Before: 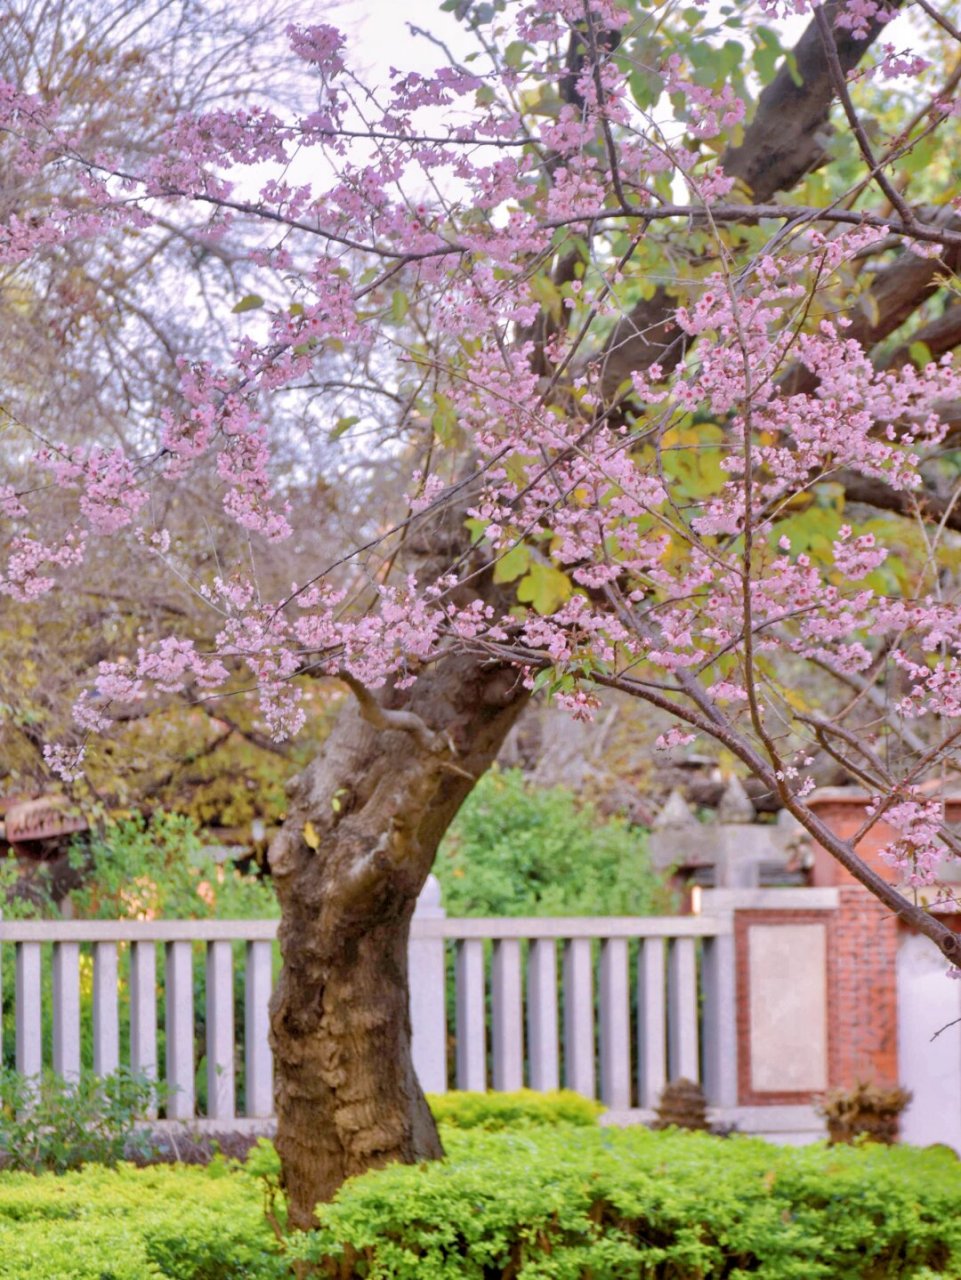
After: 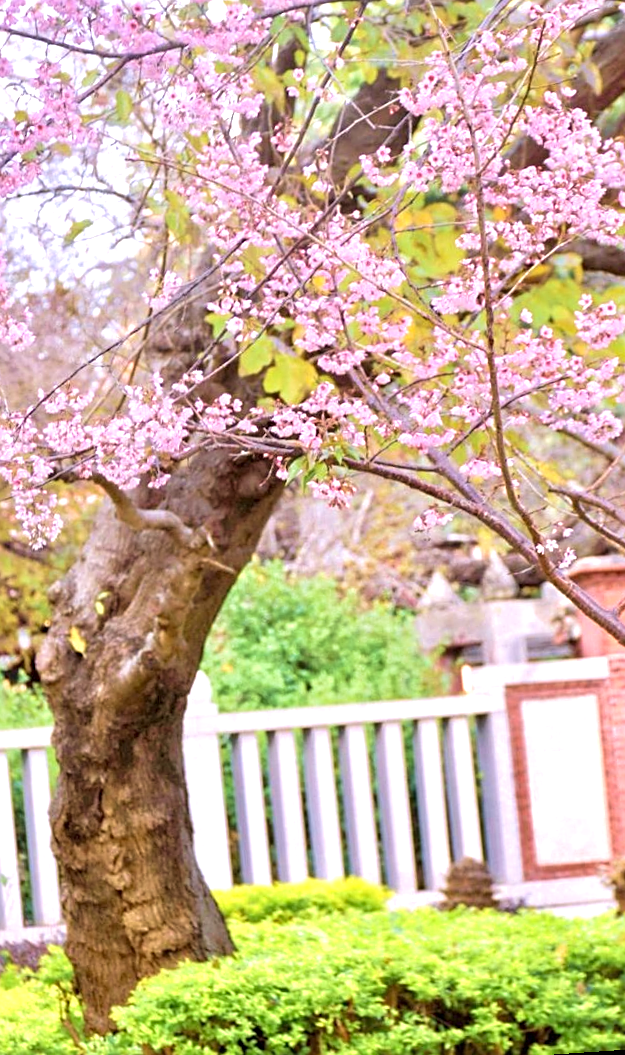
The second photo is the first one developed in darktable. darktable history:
sharpen: on, module defaults
exposure: black level correction 0, exposure 0.9 EV, compensate exposure bias true, compensate highlight preservation false
crop and rotate: left 28.256%, top 17.734%, right 12.656%, bottom 3.573%
velvia: on, module defaults
rotate and perspective: rotation -4.2°, shear 0.006, automatic cropping off
